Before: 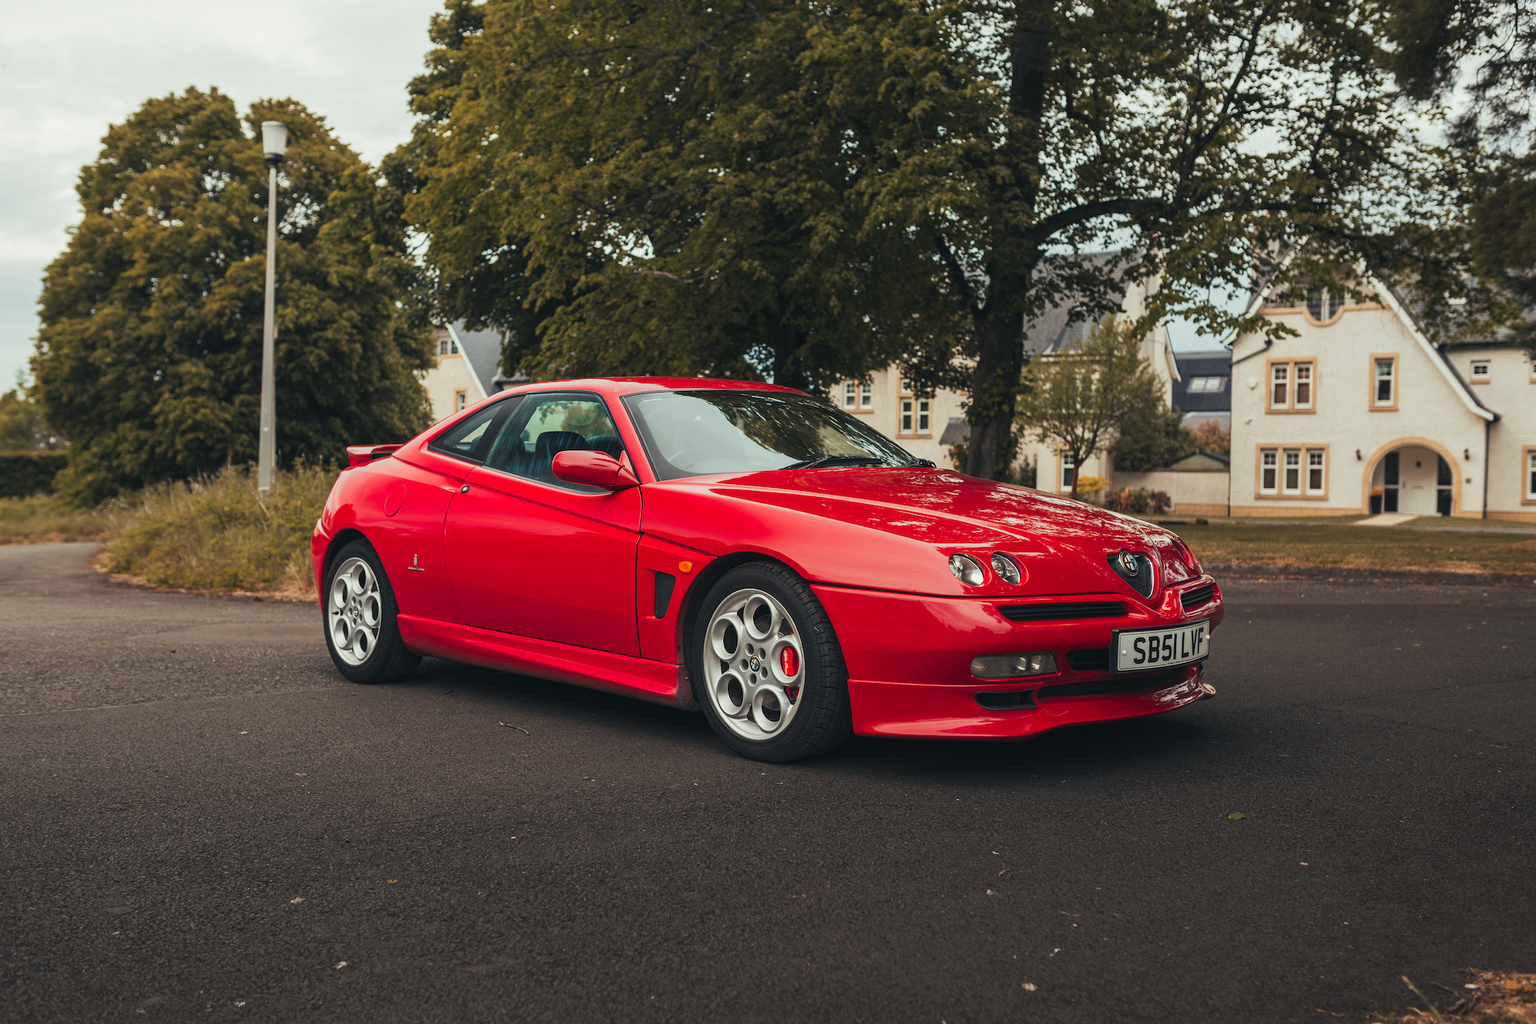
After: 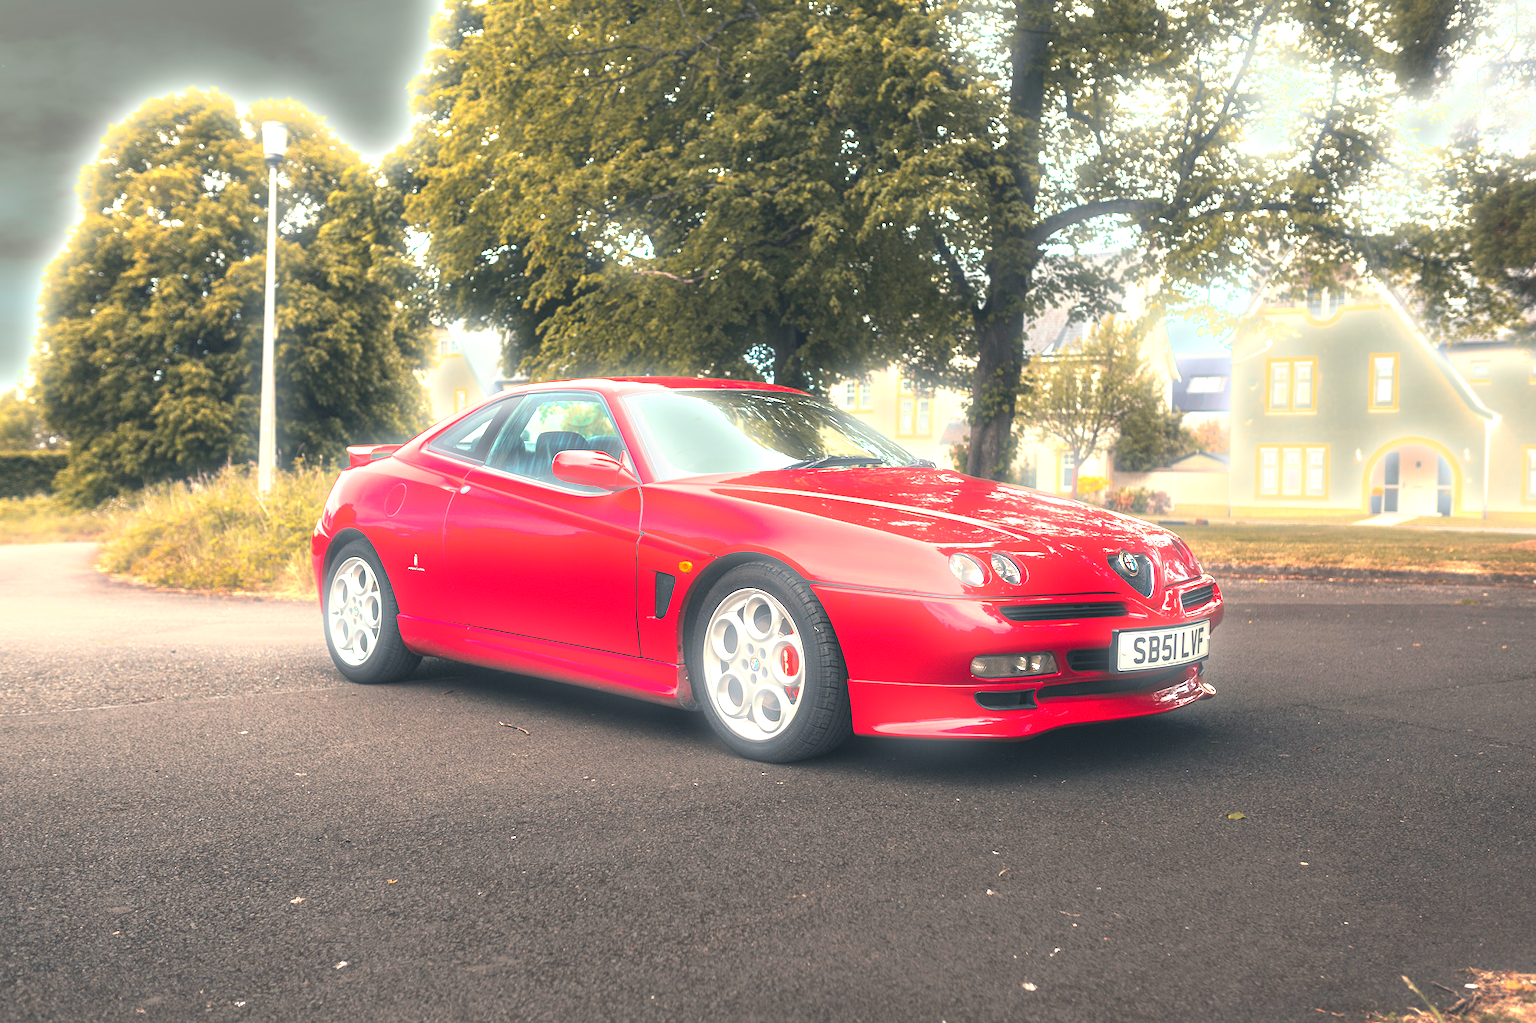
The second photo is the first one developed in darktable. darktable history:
exposure: exposure 2 EV, compensate highlight preservation false
bloom: size 5%, threshold 95%, strength 15%
